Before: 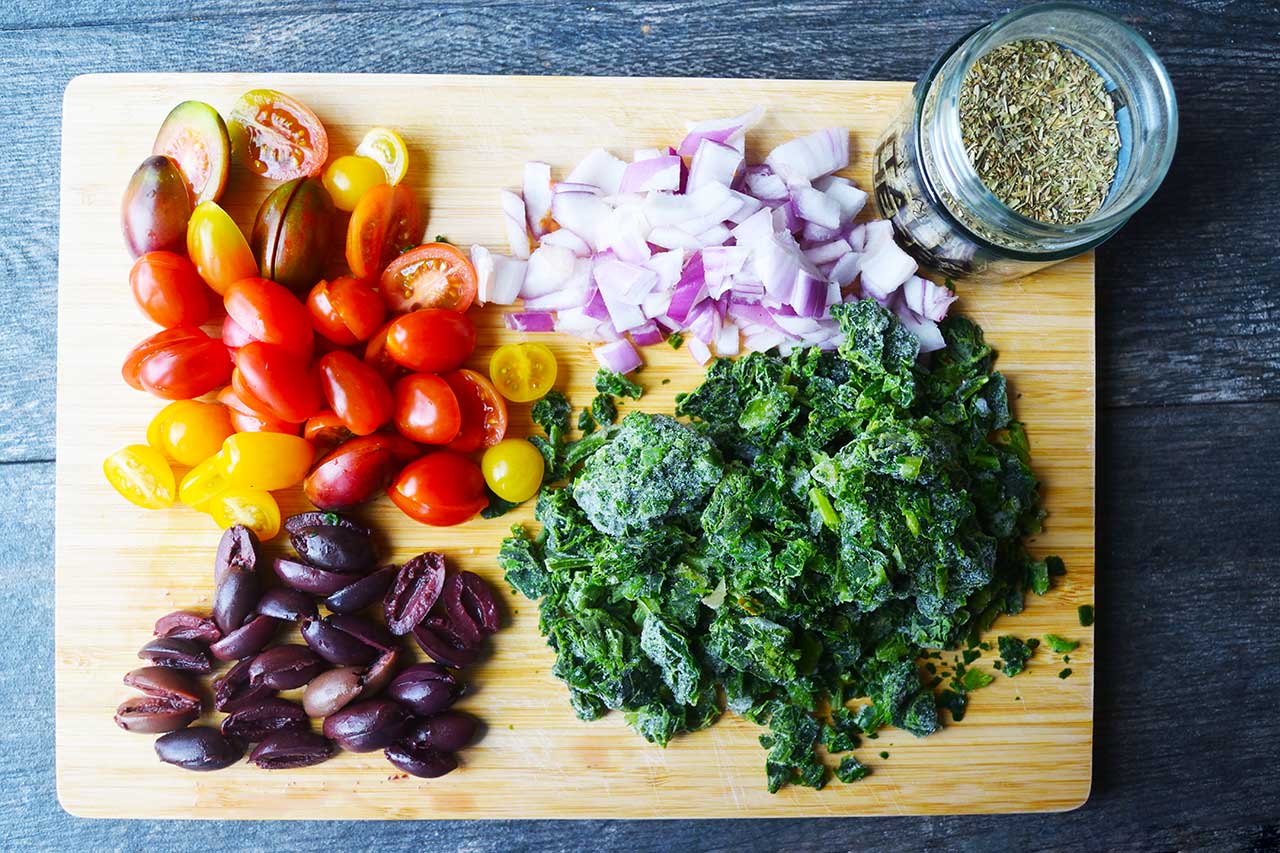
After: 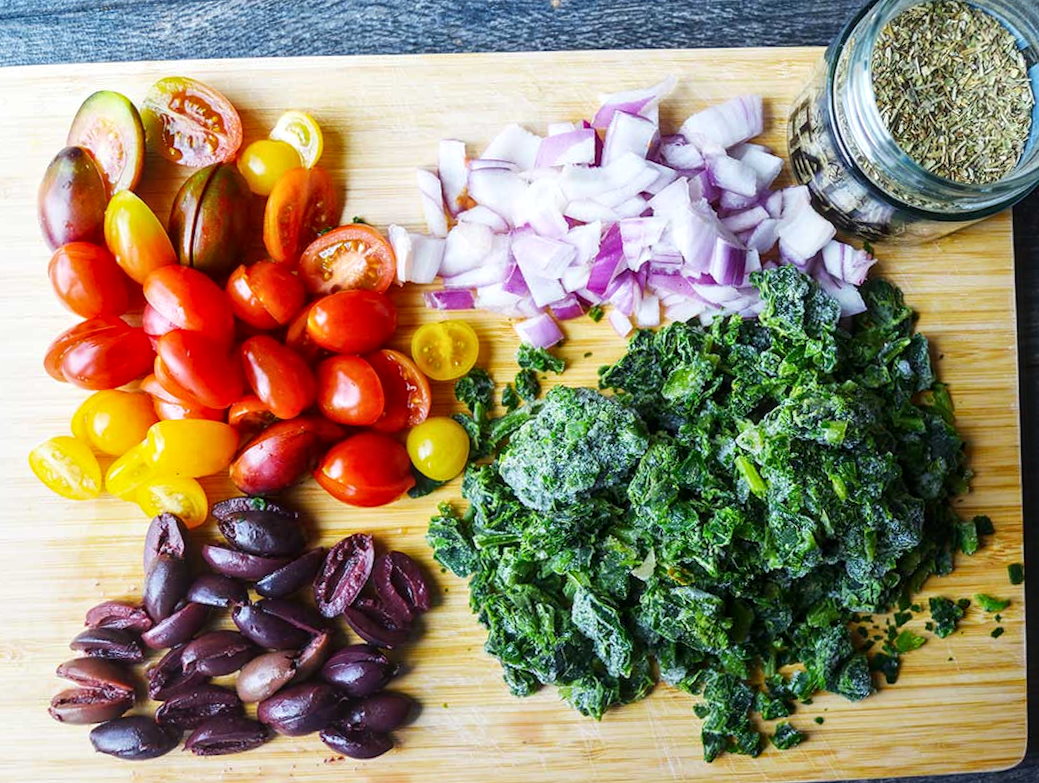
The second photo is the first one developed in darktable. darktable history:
crop and rotate: angle 1°, left 4.281%, top 0.642%, right 11.383%, bottom 2.486%
local contrast: on, module defaults
rotate and perspective: rotation -1°, crop left 0.011, crop right 0.989, crop top 0.025, crop bottom 0.975
